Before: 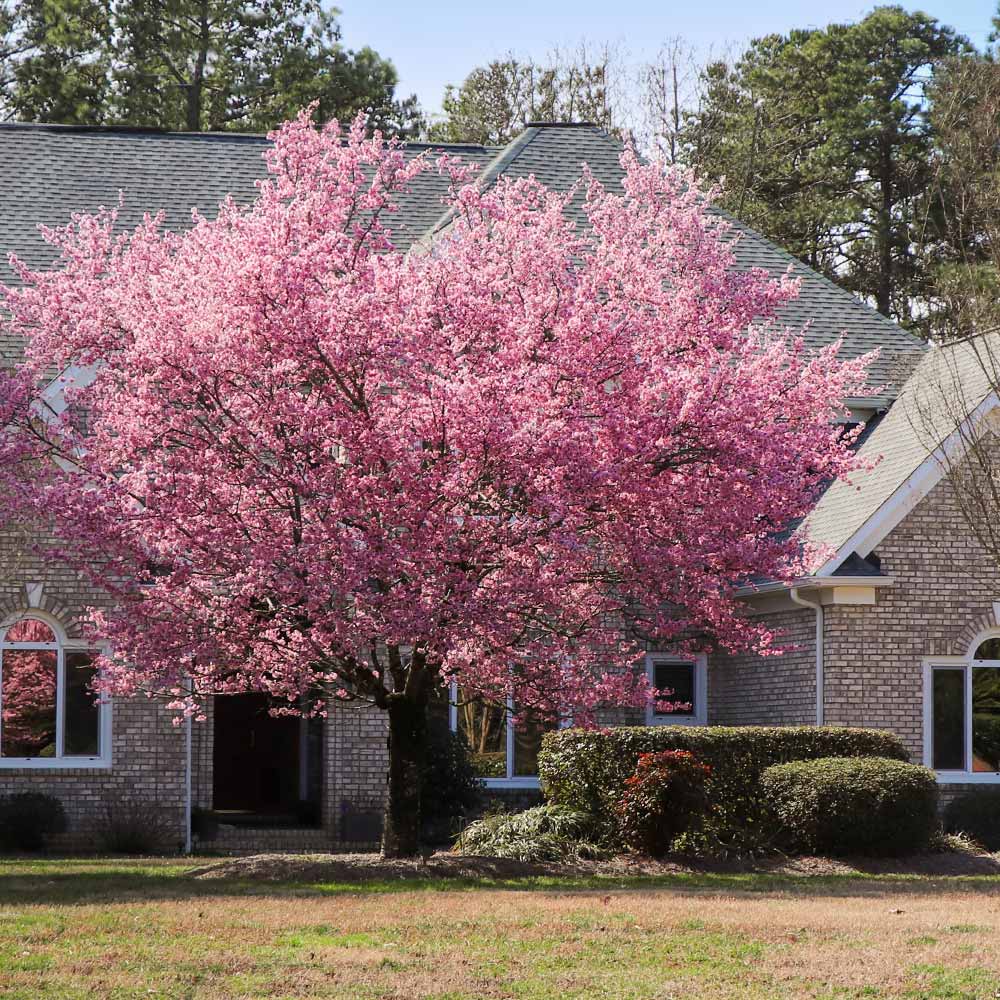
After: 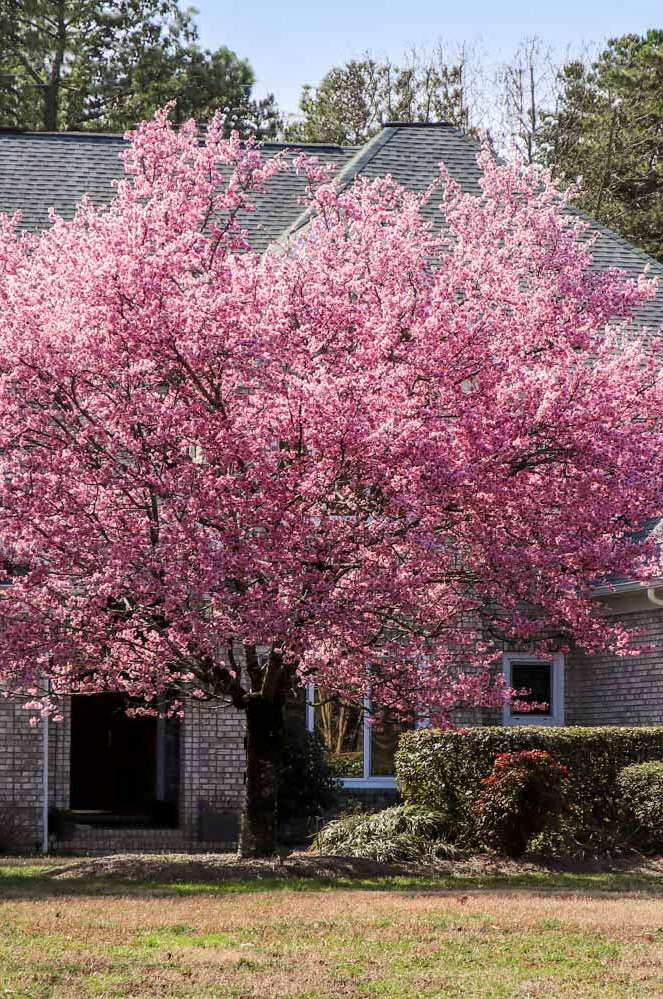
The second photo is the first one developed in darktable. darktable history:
crop and rotate: left 14.312%, right 19.382%
local contrast: on, module defaults
